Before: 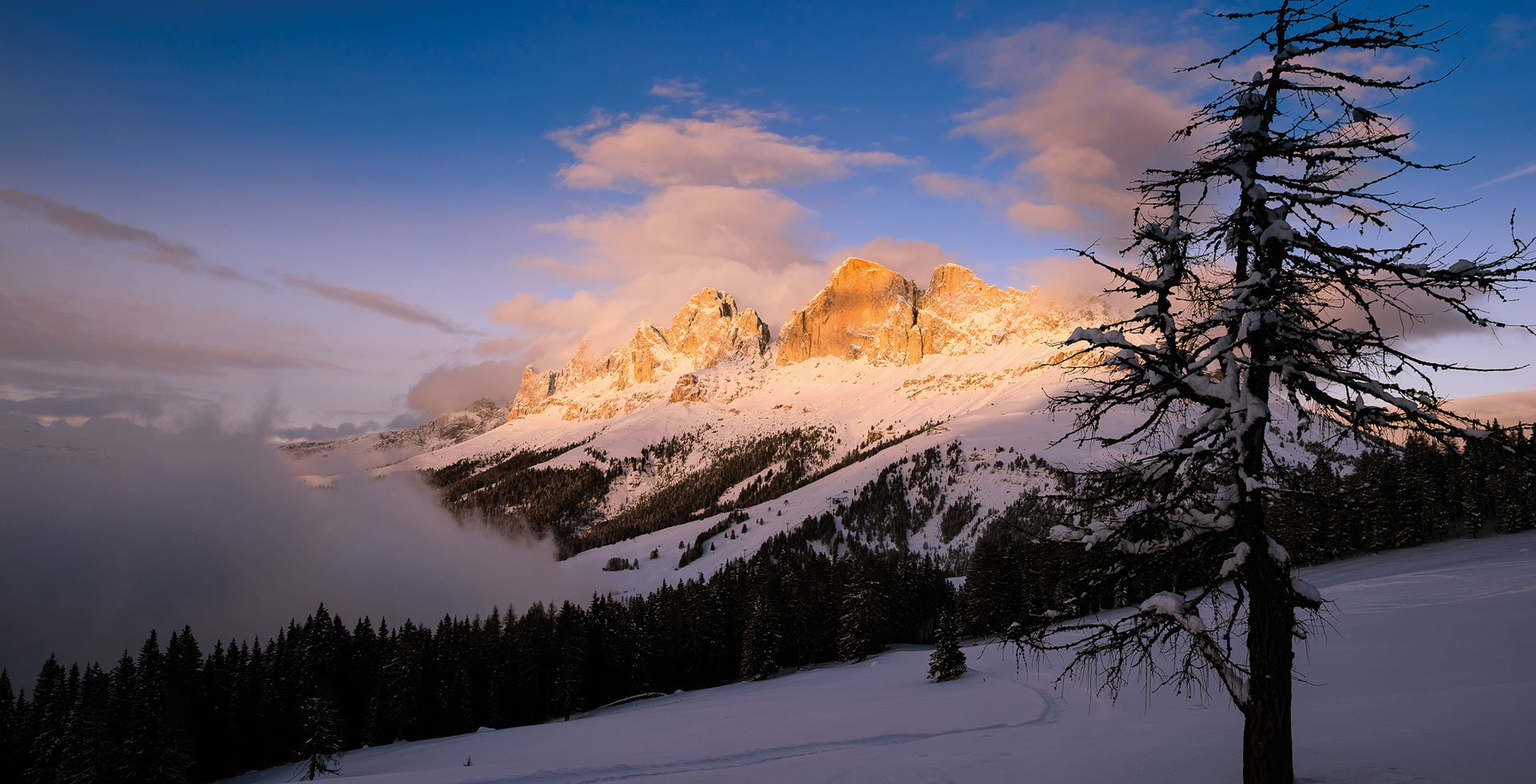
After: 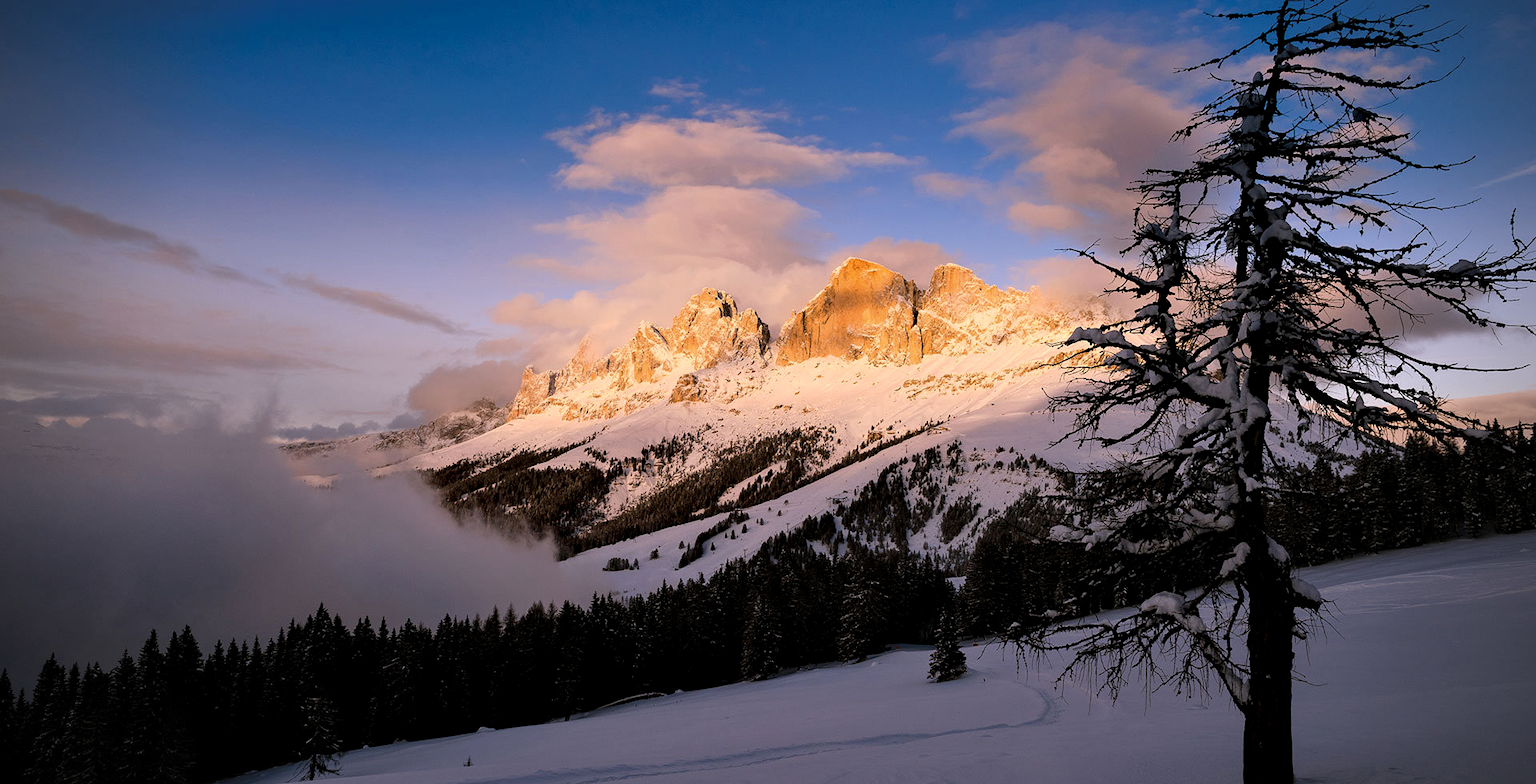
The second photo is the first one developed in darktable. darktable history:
vignetting: fall-off radius 60.93%, brightness -0.713, saturation -0.481, center (-0.013, 0), unbound false
contrast equalizer: y [[0.609, 0.611, 0.615, 0.613, 0.607, 0.603], [0.504, 0.498, 0.496, 0.499, 0.506, 0.516], [0 ×6], [0 ×6], [0 ×6]], mix 0.311
